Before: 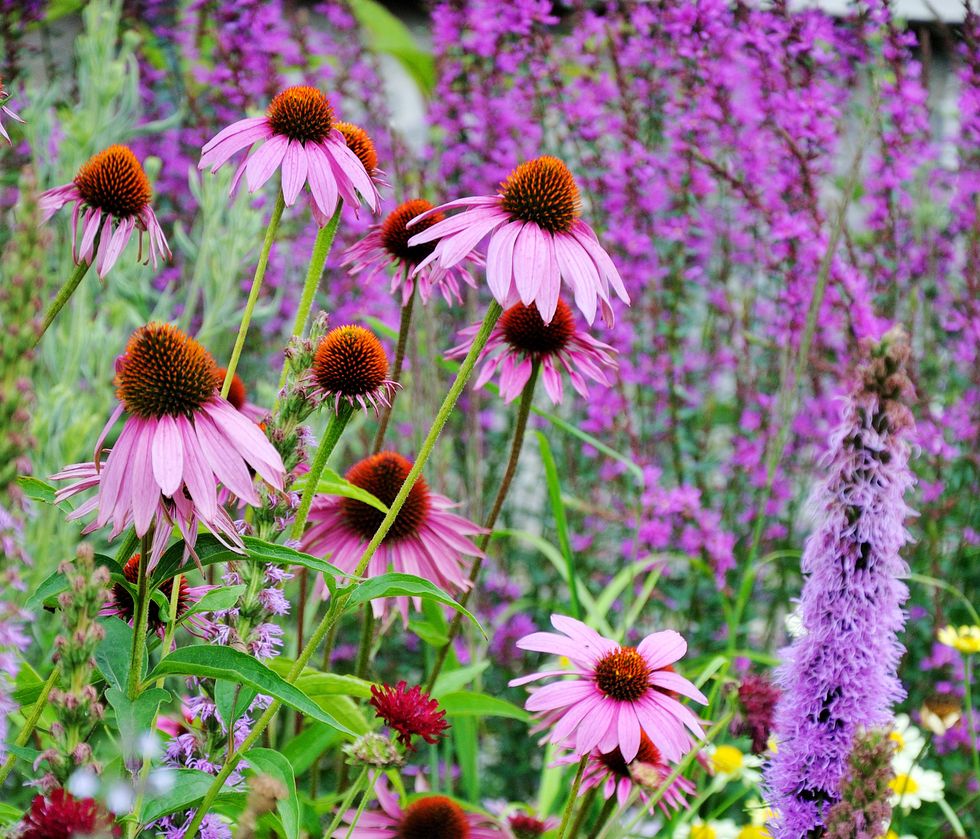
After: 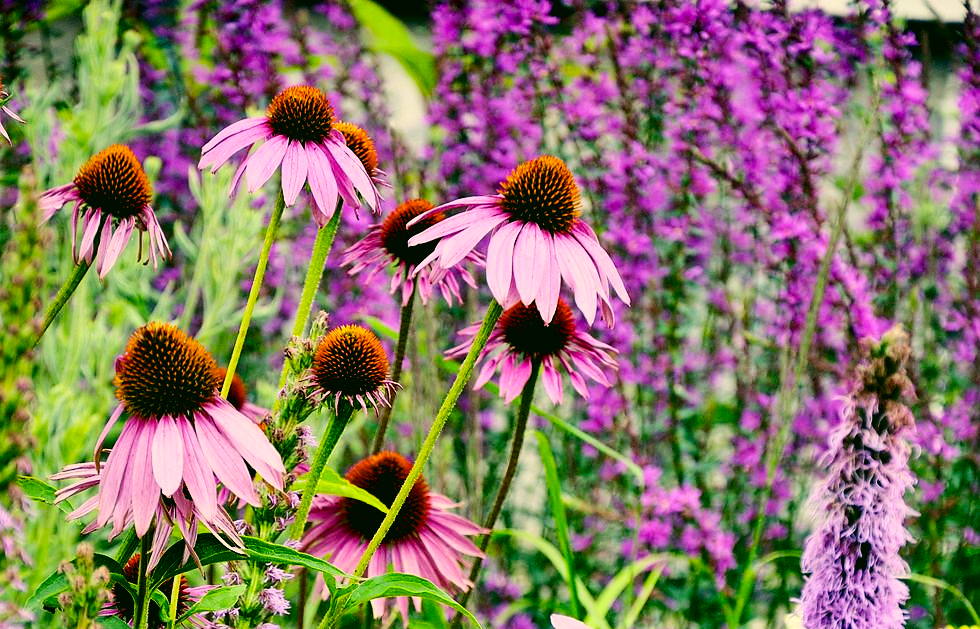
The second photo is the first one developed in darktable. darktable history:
color balance rgb: global offset › luminance -0.898%, perceptual saturation grading › global saturation 19.714%
crop: bottom 24.992%
color correction: highlights a* 4.72, highlights b* 24.03, shadows a* -16.18, shadows b* 4.04
sharpen: radius 1.448, amount 0.405, threshold 1.605
contrast brightness saturation: contrast 0.275
